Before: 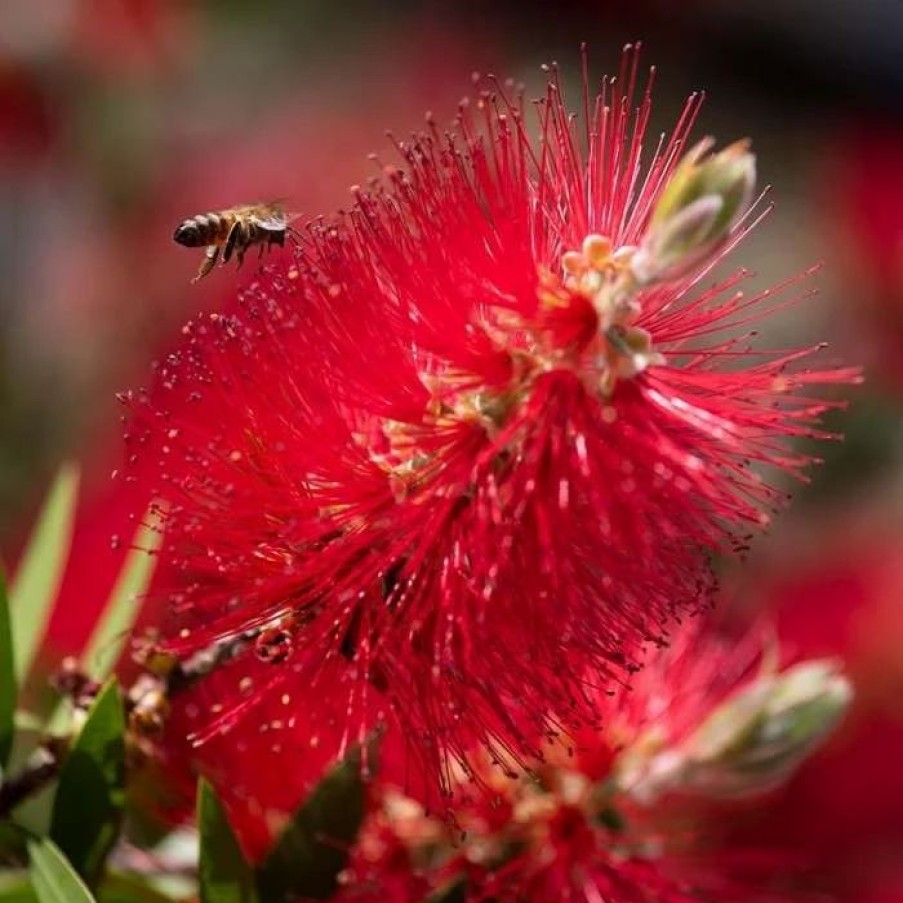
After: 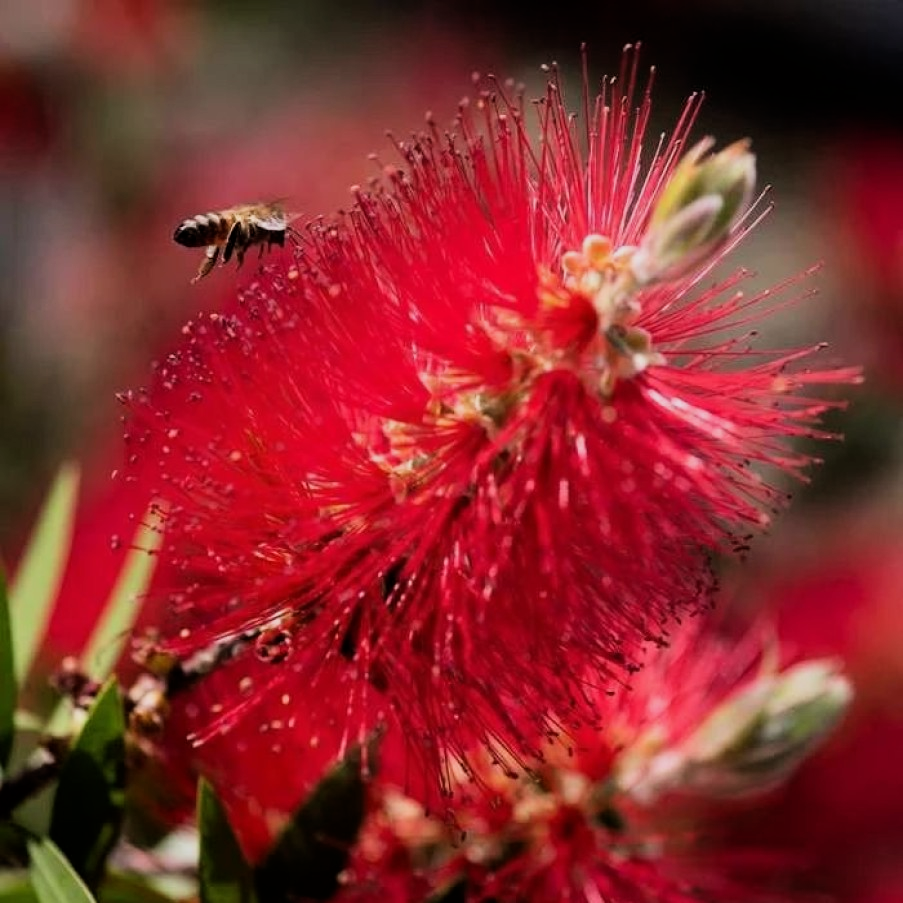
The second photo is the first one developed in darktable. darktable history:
filmic rgb: black relative exposure -16 EV, white relative exposure 5.32 EV, hardness 5.91, contrast 1.26, iterations of high-quality reconstruction 0
